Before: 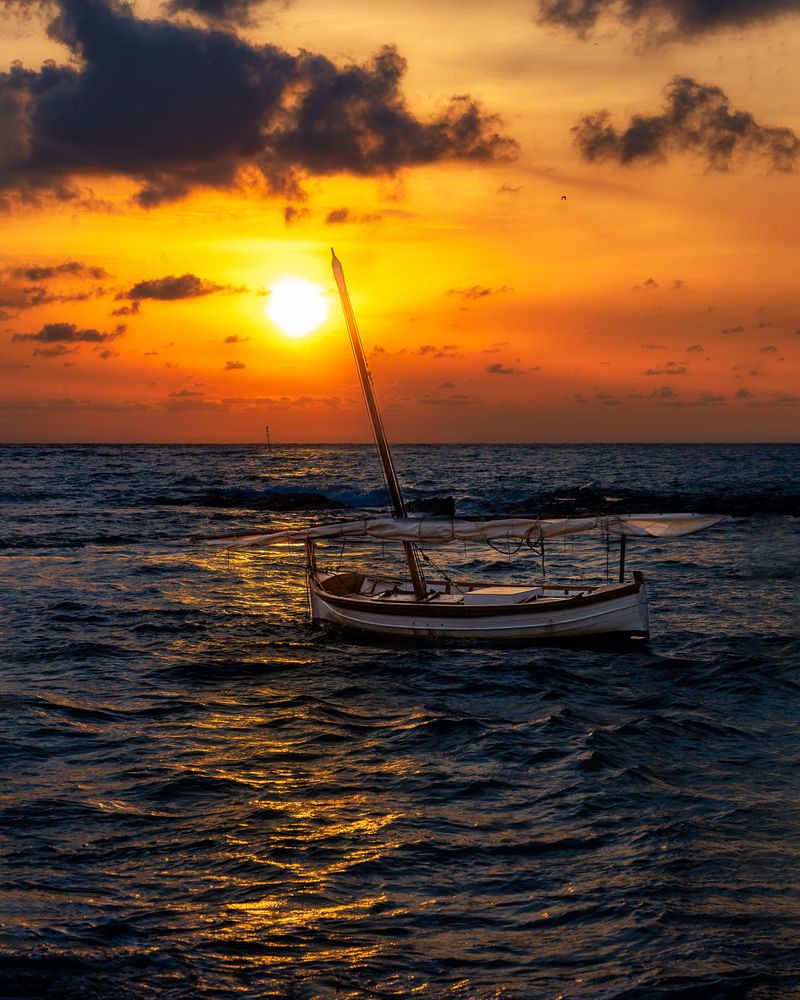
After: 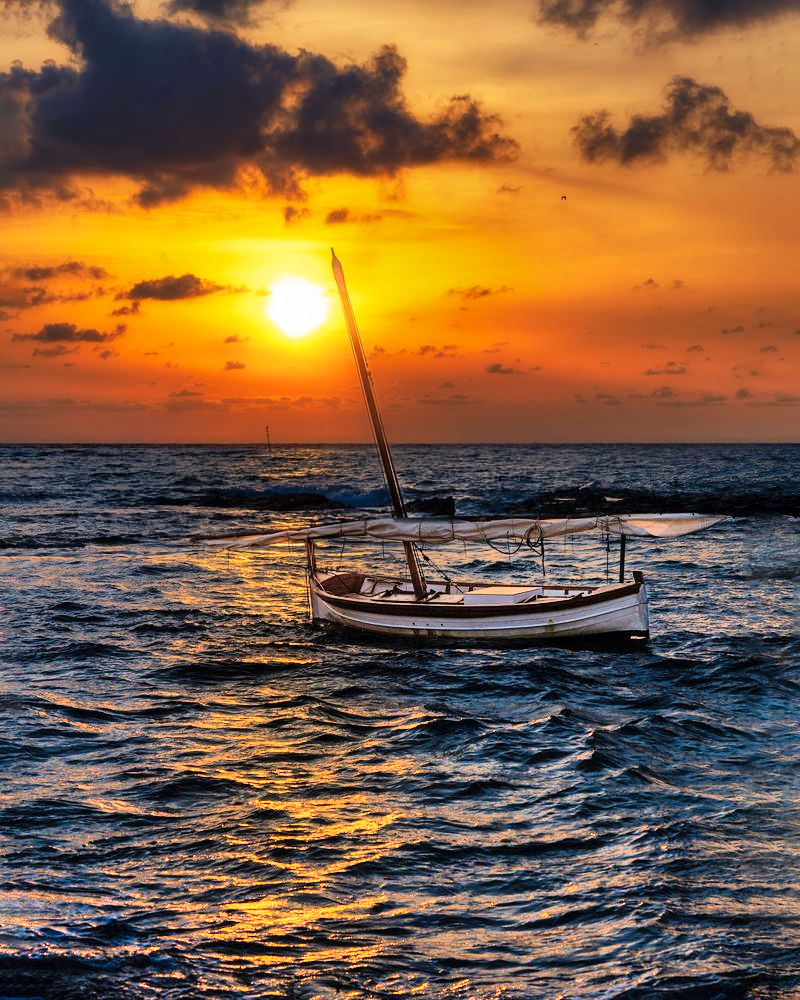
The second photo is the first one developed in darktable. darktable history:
shadows and highlights: shadows 75, highlights -60.85, soften with gaussian
bloom: size 9%, threshold 100%, strength 7%
